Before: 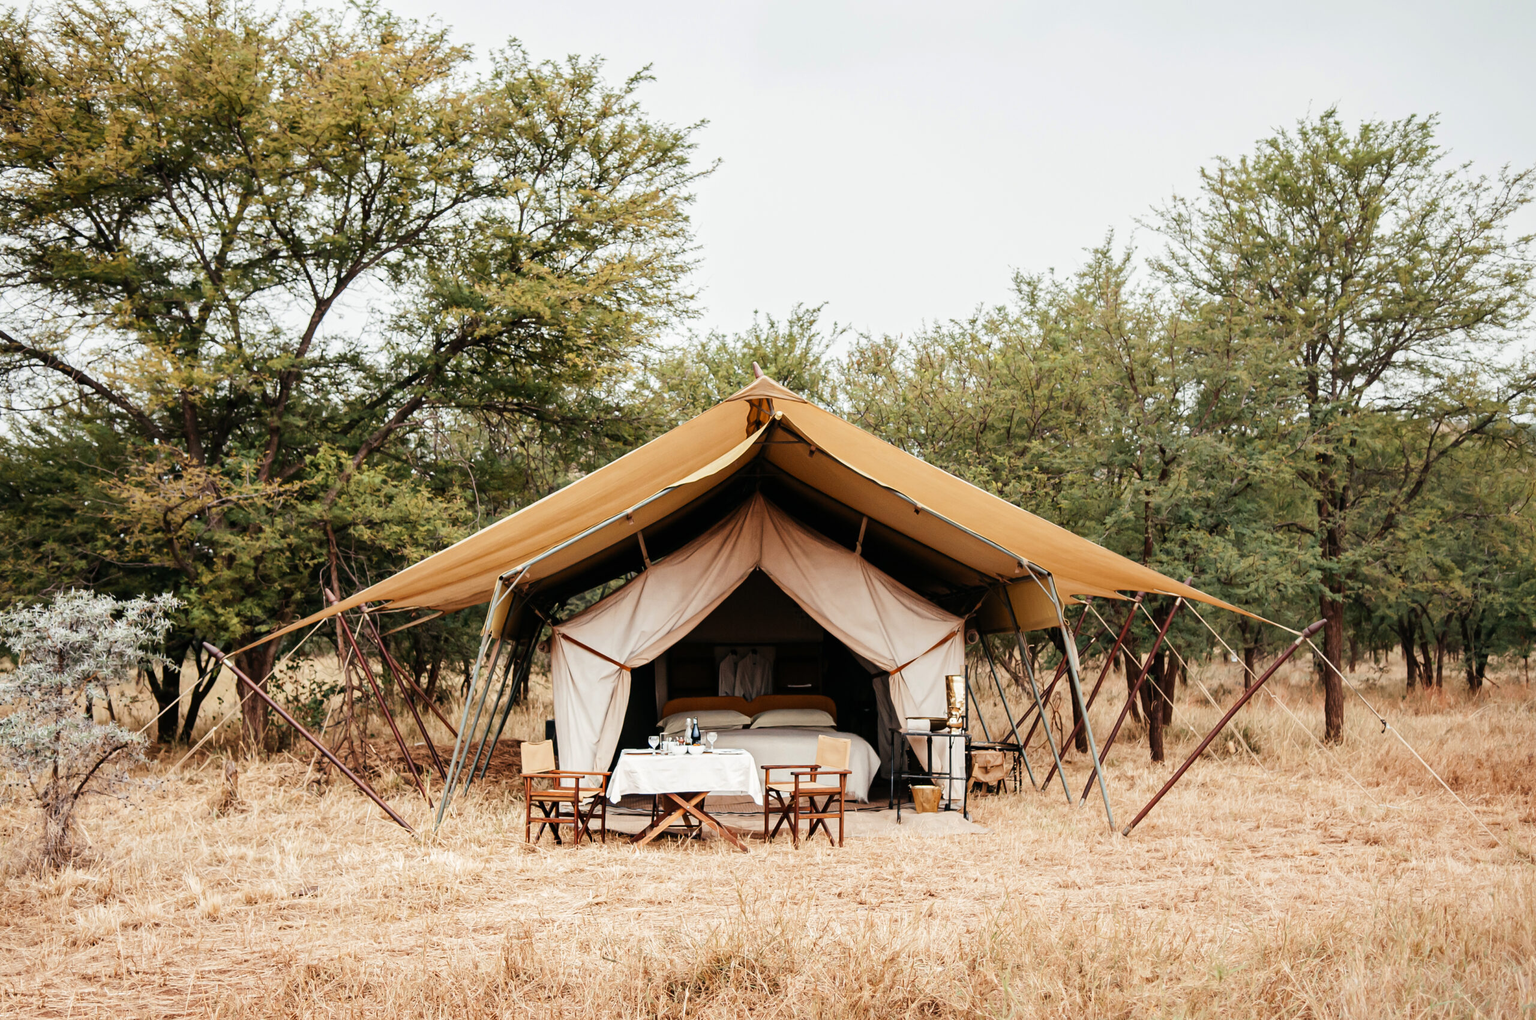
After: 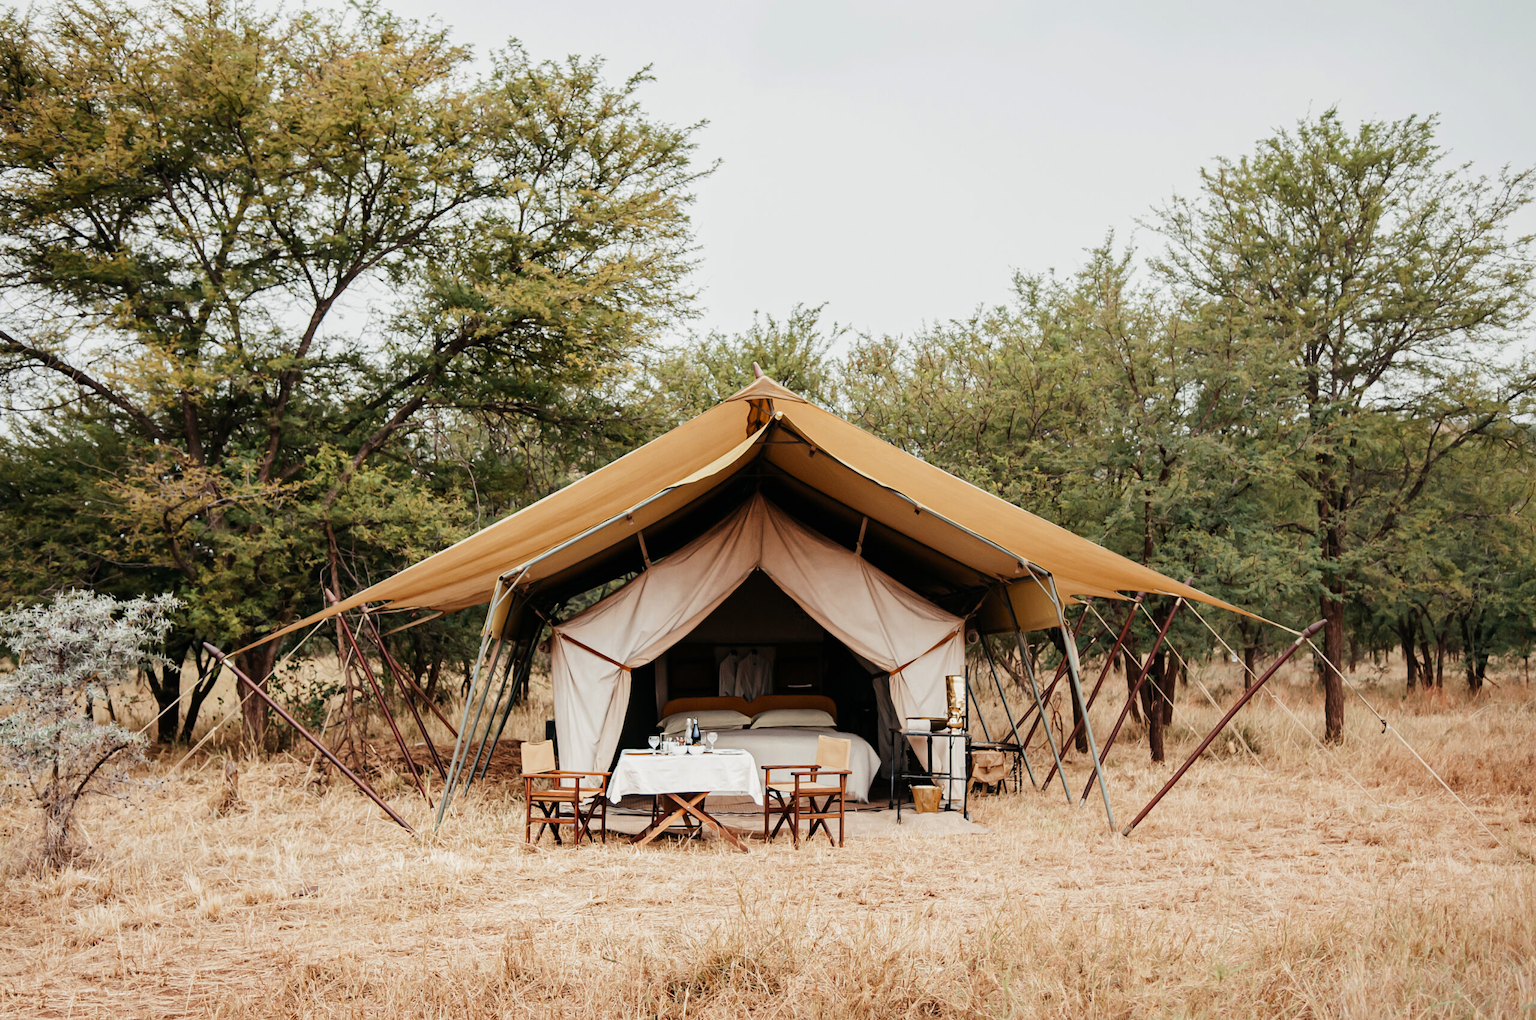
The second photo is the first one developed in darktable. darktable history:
exposure: exposure -0.171 EV, compensate highlight preservation false
